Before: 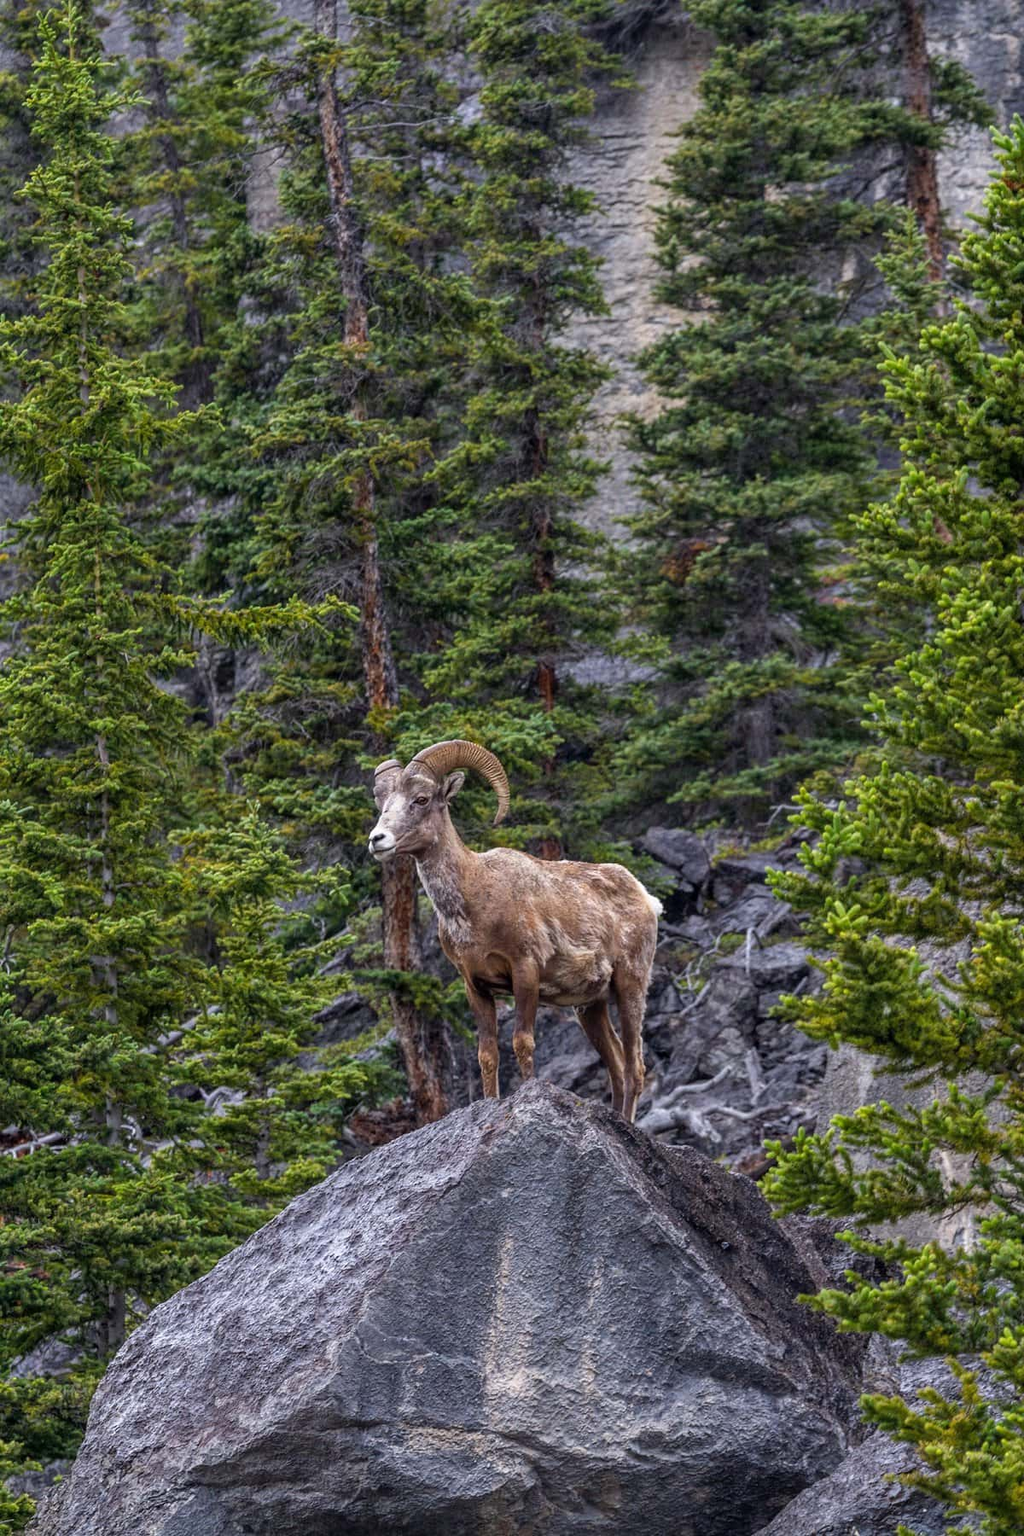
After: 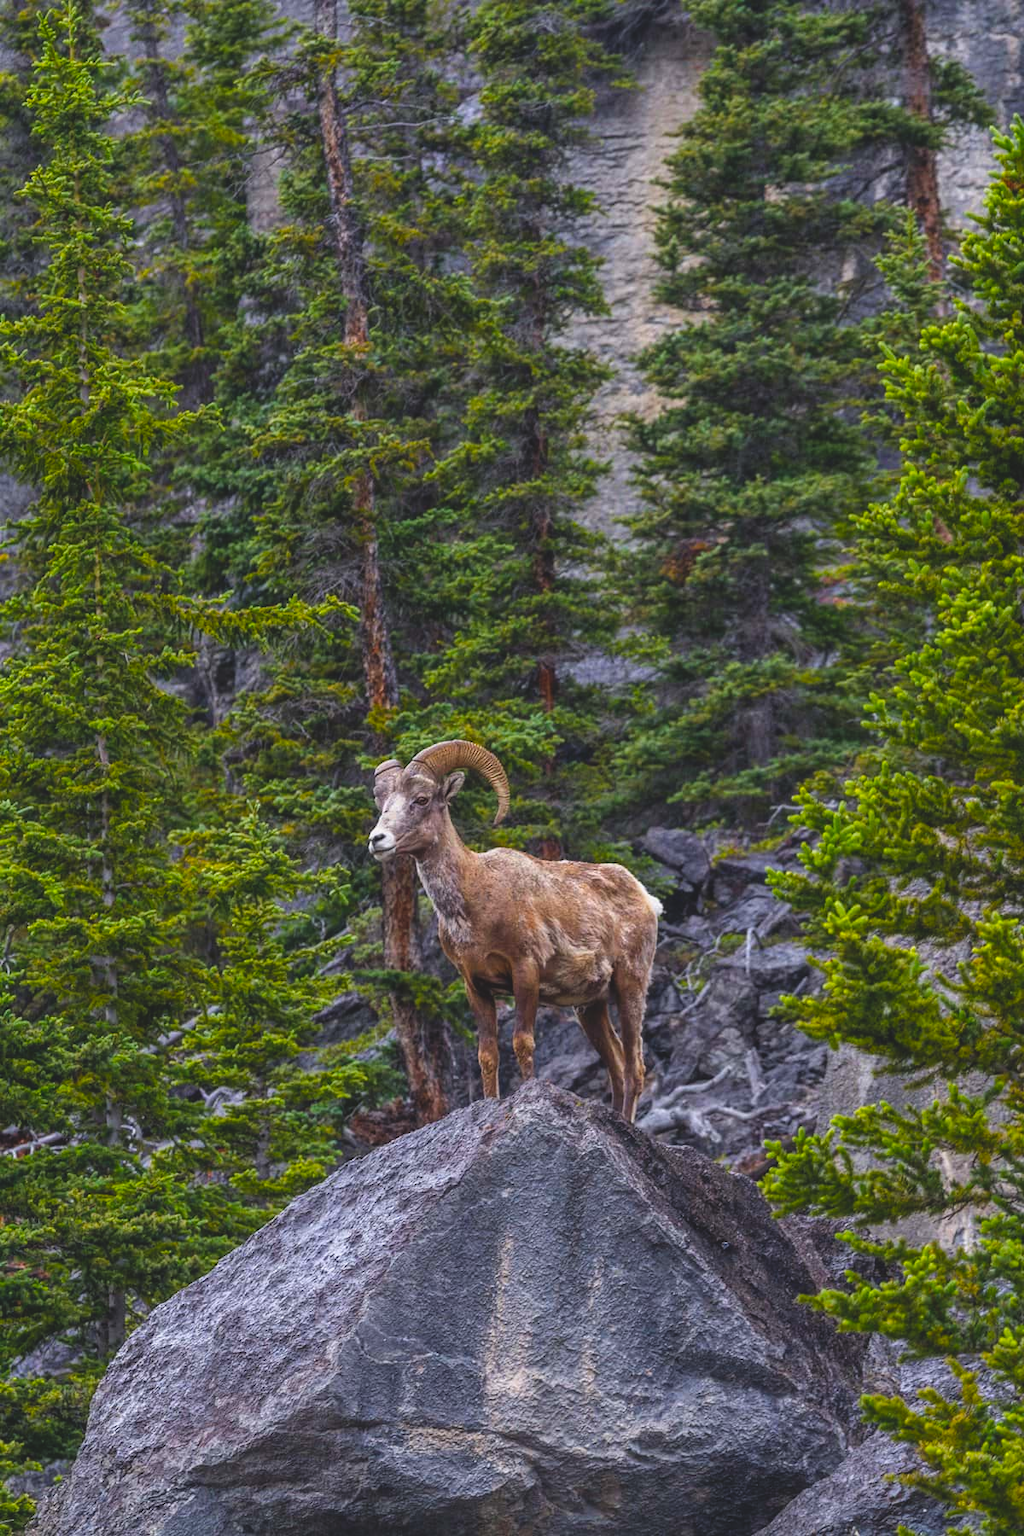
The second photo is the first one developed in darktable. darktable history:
color balance rgb: power › hue 211.9°, linear chroma grading › global chroma 9.943%, perceptual saturation grading › global saturation 30.013%
exposure: black level correction -0.015, exposure -0.126 EV, compensate highlight preservation false
